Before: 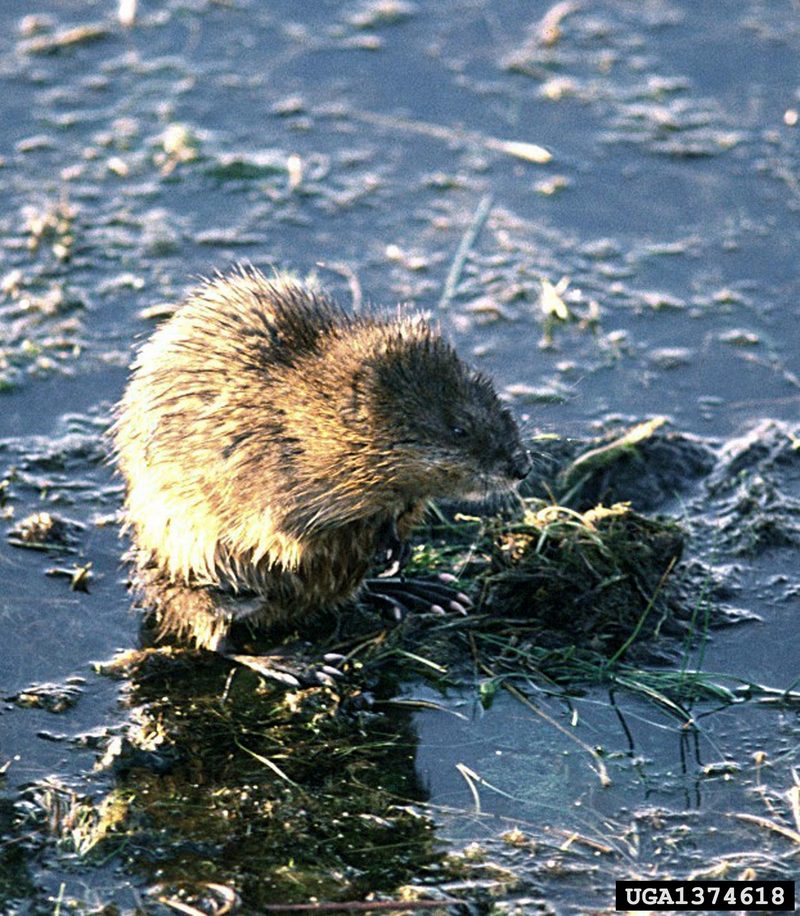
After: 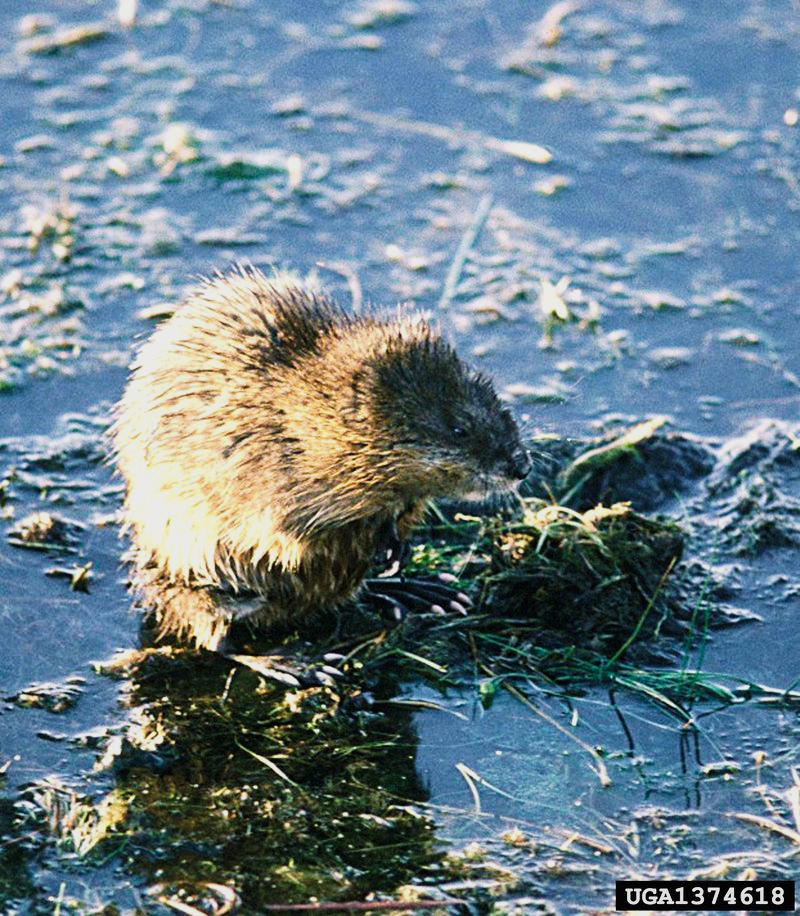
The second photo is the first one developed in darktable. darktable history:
shadows and highlights: shadows 25.54, highlights -26.02
velvia: on, module defaults
tone curve: curves: ch0 [(0, 0.006) (0.184, 0.172) (0.405, 0.46) (0.456, 0.528) (0.634, 0.728) (0.877, 0.89) (0.984, 0.935)]; ch1 [(0, 0) (0.443, 0.43) (0.492, 0.495) (0.566, 0.582) (0.595, 0.606) (0.608, 0.609) (0.65, 0.677) (1, 1)]; ch2 [(0, 0) (0.33, 0.301) (0.421, 0.443) (0.447, 0.489) (0.492, 0.495) (0.537, 0.583) (0.586, 0.591) (0.663, 0.686) (1, 1)], preserve colors none
